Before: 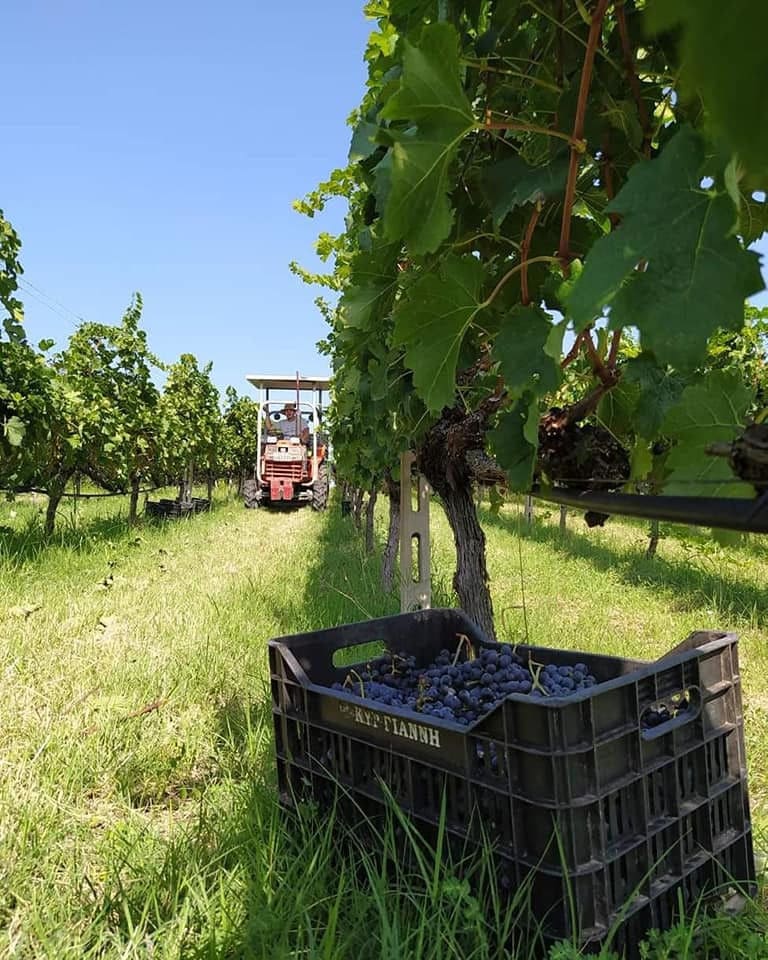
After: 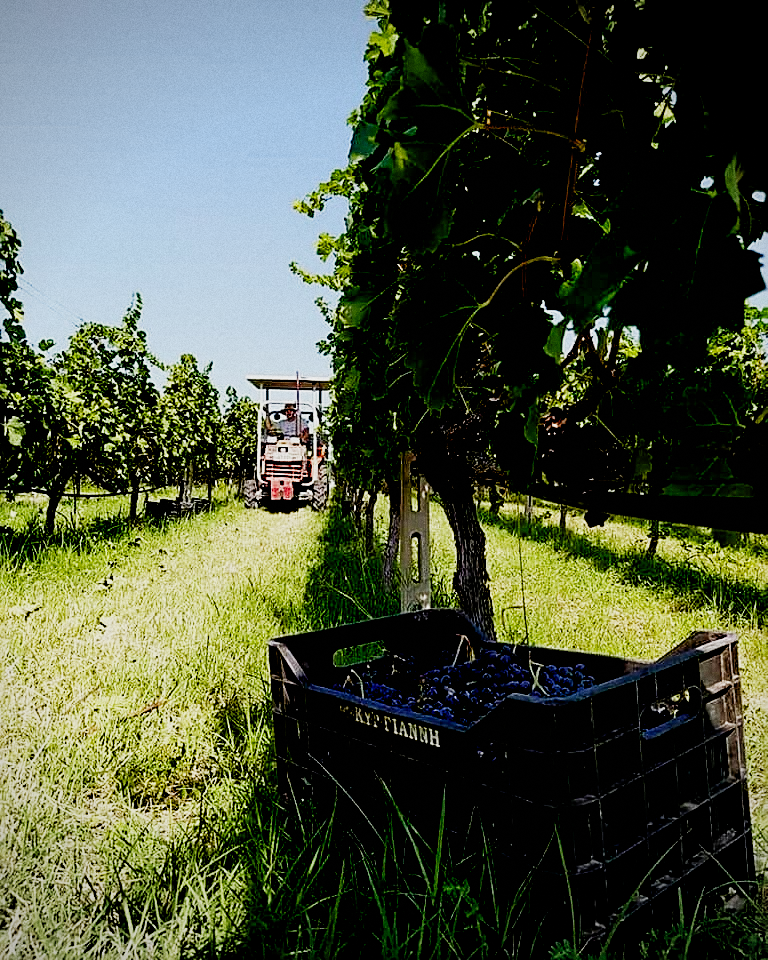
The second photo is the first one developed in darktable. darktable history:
sharpen: on, module defaults
vignetting: fall-off radius 60.92%
sigmoid: contrast 1.8, skew -0.2, preserve hue 0%, red attenuation 0.1, red rotation 0.035, green attenuation 0.1, green rotation -0.017, blue attenuation 0.15, blue rotation -0.052, base primaries Rec2020
grain: coarseness 0.09 ISO
tone equalizer: -7 EV 0.13 EV, smoothing diameter 25%, edges refinement/feathering 10, preserve details guided filter
exposure: black level correction 0.047, exposure 0.013 EV, compensate highlight preservation false
